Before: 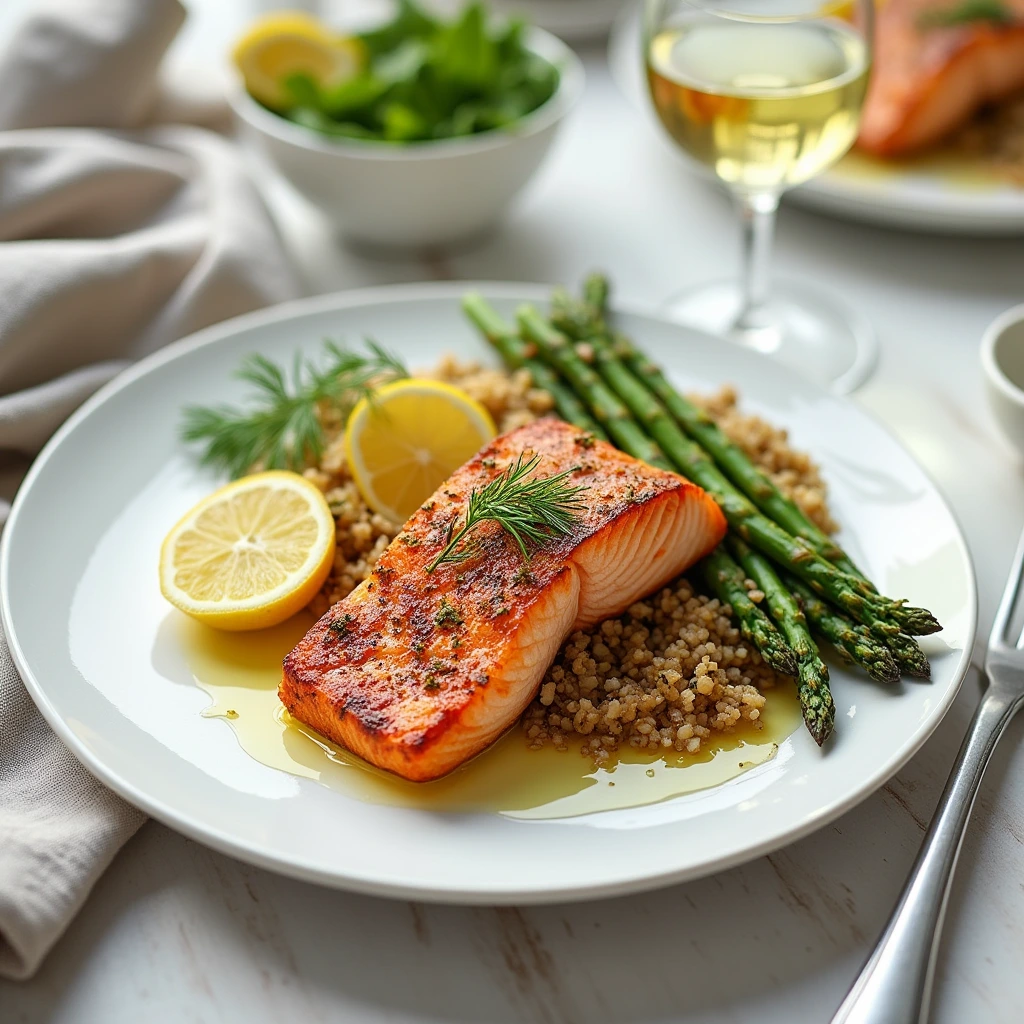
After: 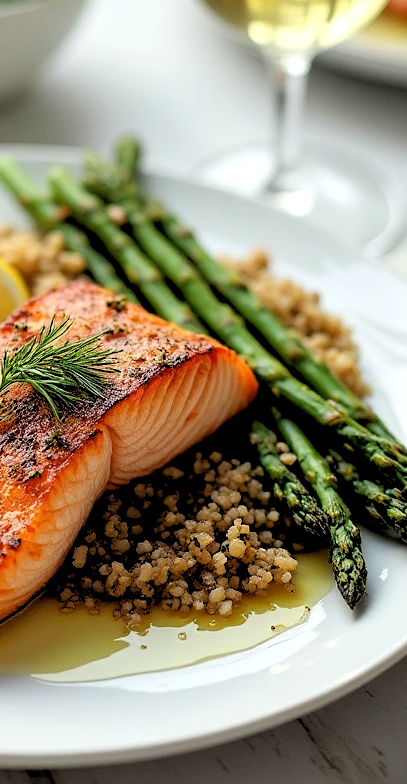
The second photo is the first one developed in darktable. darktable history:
rgb levels: levels [[0.029, 0.461, 0.922], [0, 0.5, 1], [0, 0.5, 1]]
crop: left 45.721%, top 13.393%, right 14.118%, bottom 10.01%
